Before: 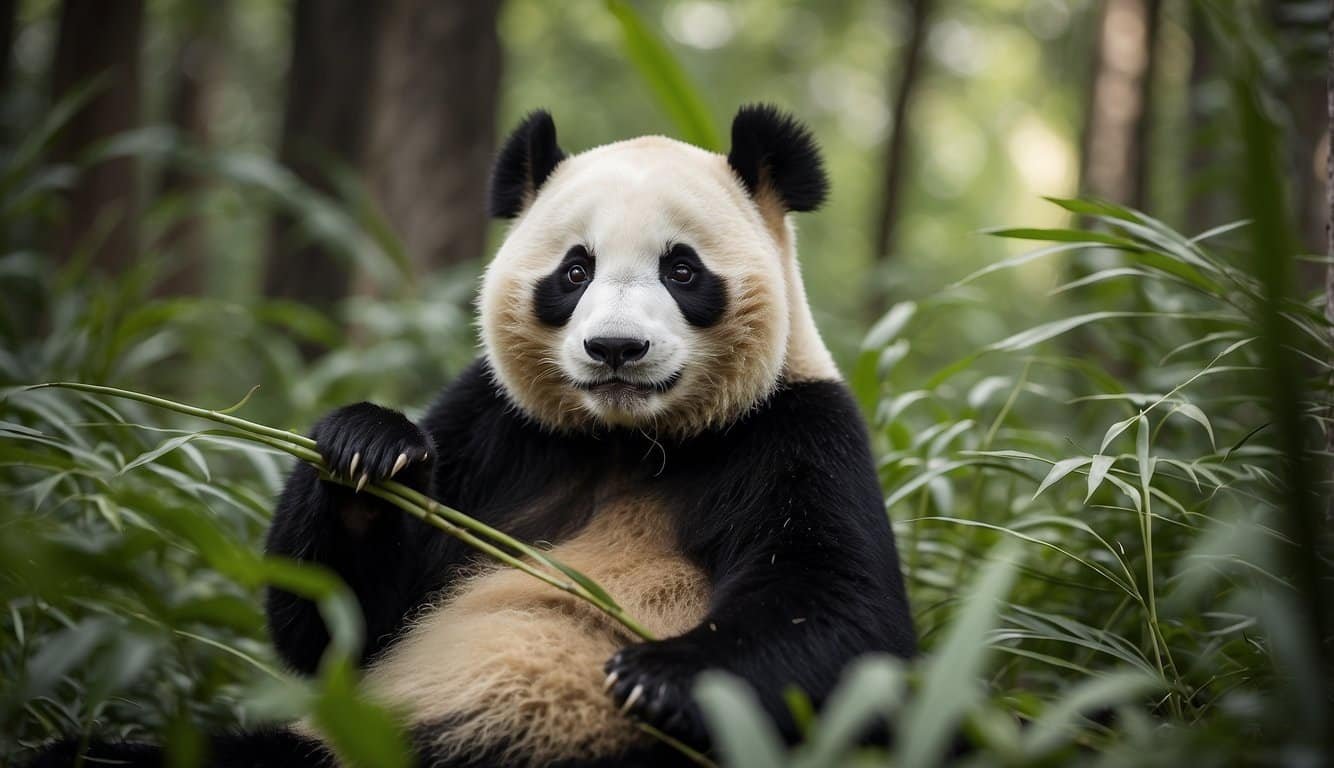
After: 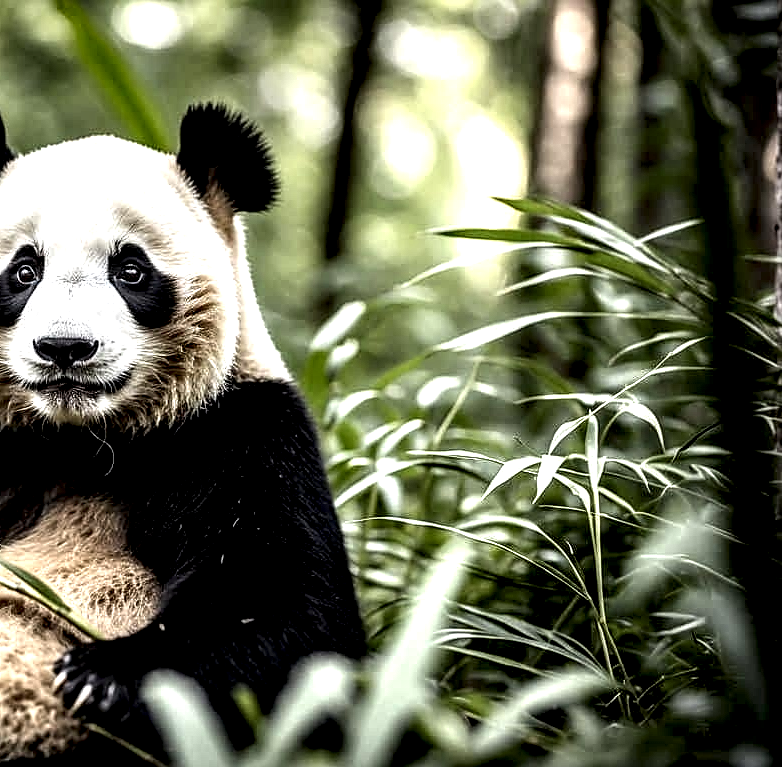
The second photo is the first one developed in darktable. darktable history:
sharpen: on, module defaults
crop: left 41.319%
contrast equalizer: octaves 7, y [[0.5 ×6], [0.5 ×6], [0.5, 0.5, 0.501, 0.545, 0.707, 0.863], [0 ×6], [0 ×6]]
local contrast: highlights 110%, shadows 40%, detail 293%
